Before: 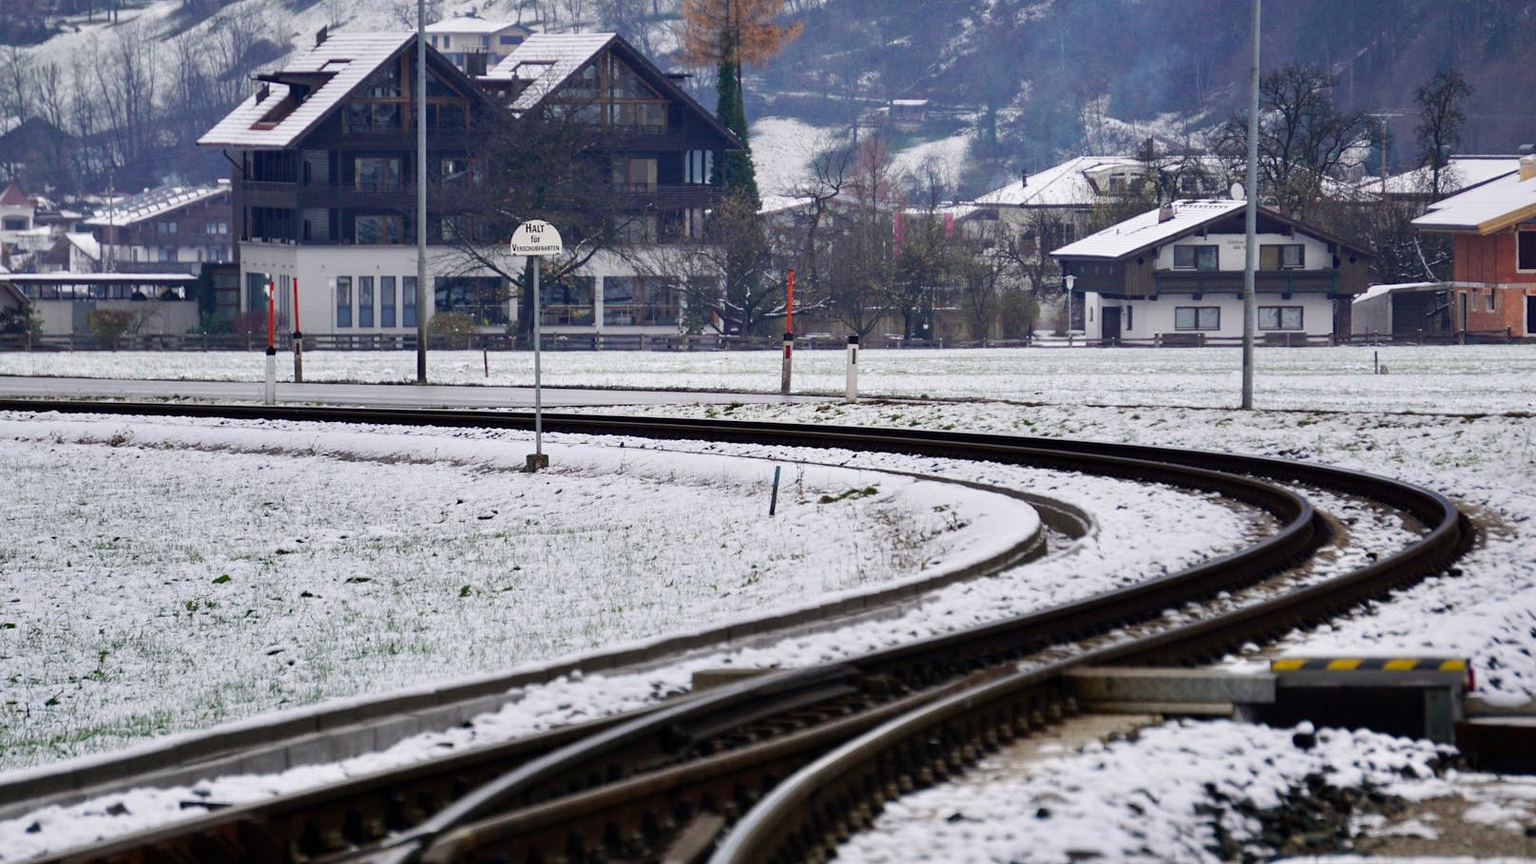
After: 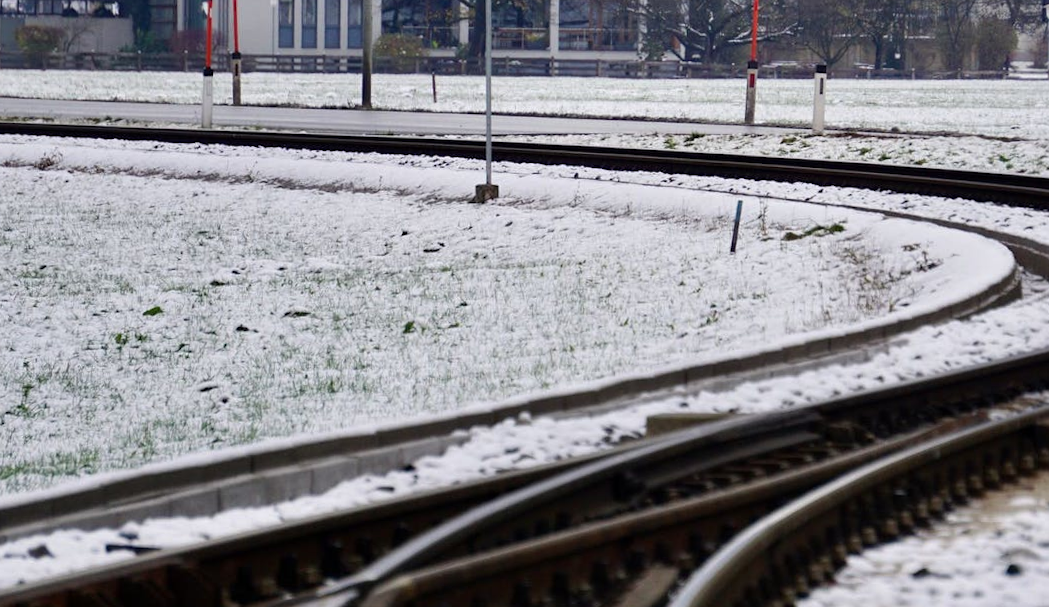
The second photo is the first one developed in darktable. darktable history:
crop and rotate: angle -0.819°, left 3.713%, top 31.533%, right 29.71%
